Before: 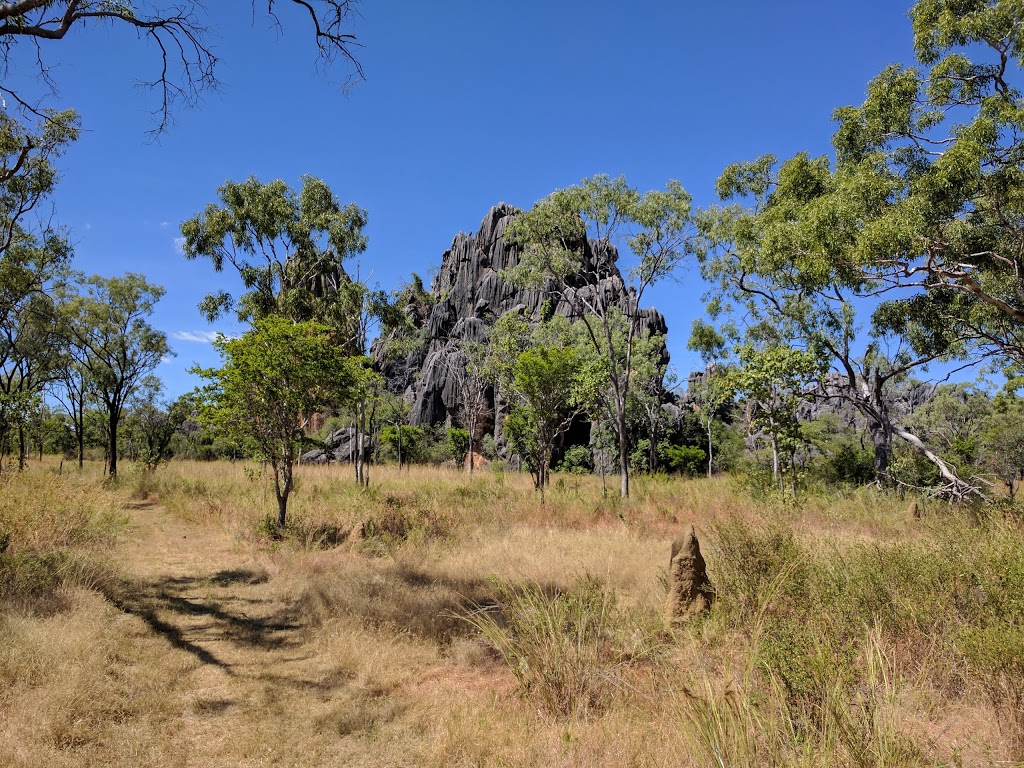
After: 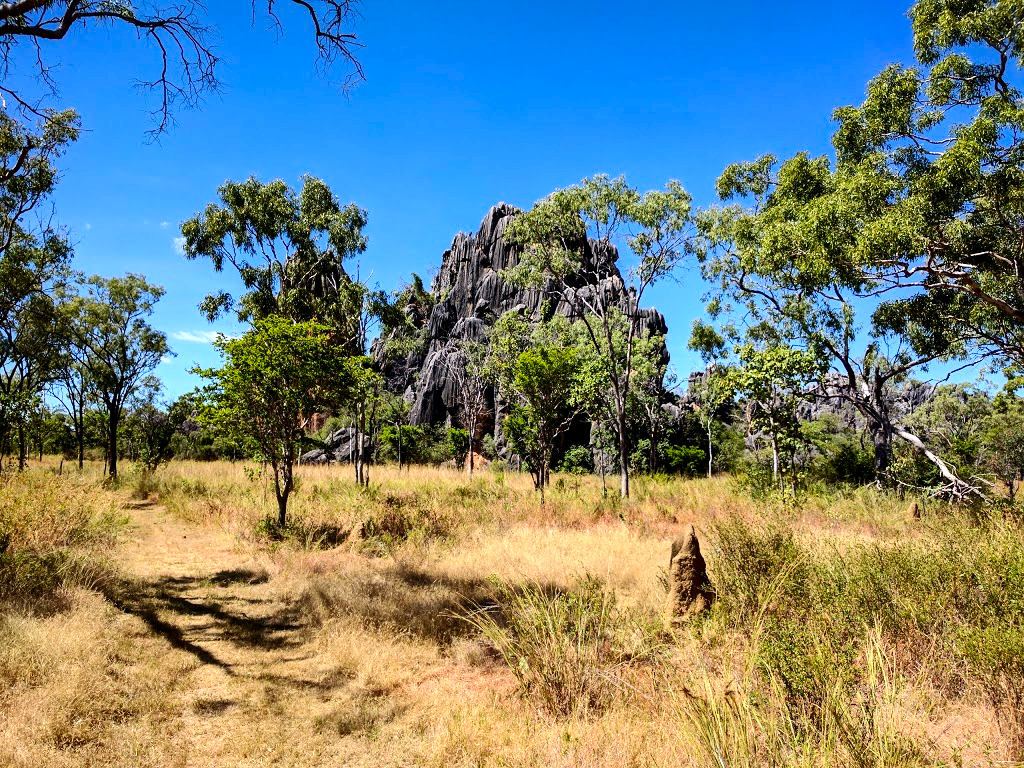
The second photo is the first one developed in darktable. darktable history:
contrast brightness saturation: contrast 0.219, brightness -0.186, saturation 0.231
tone equalizer: -8 EV -0.721 EV, -7 EV -0.708 EV, -6 EV -0.606 EV, -5 EV -0.395 EV, -3 EV 0.393 EV, -2 EV 0.6 EV, -1 EV 0.69 EV, +0 EV 0.768 EV
